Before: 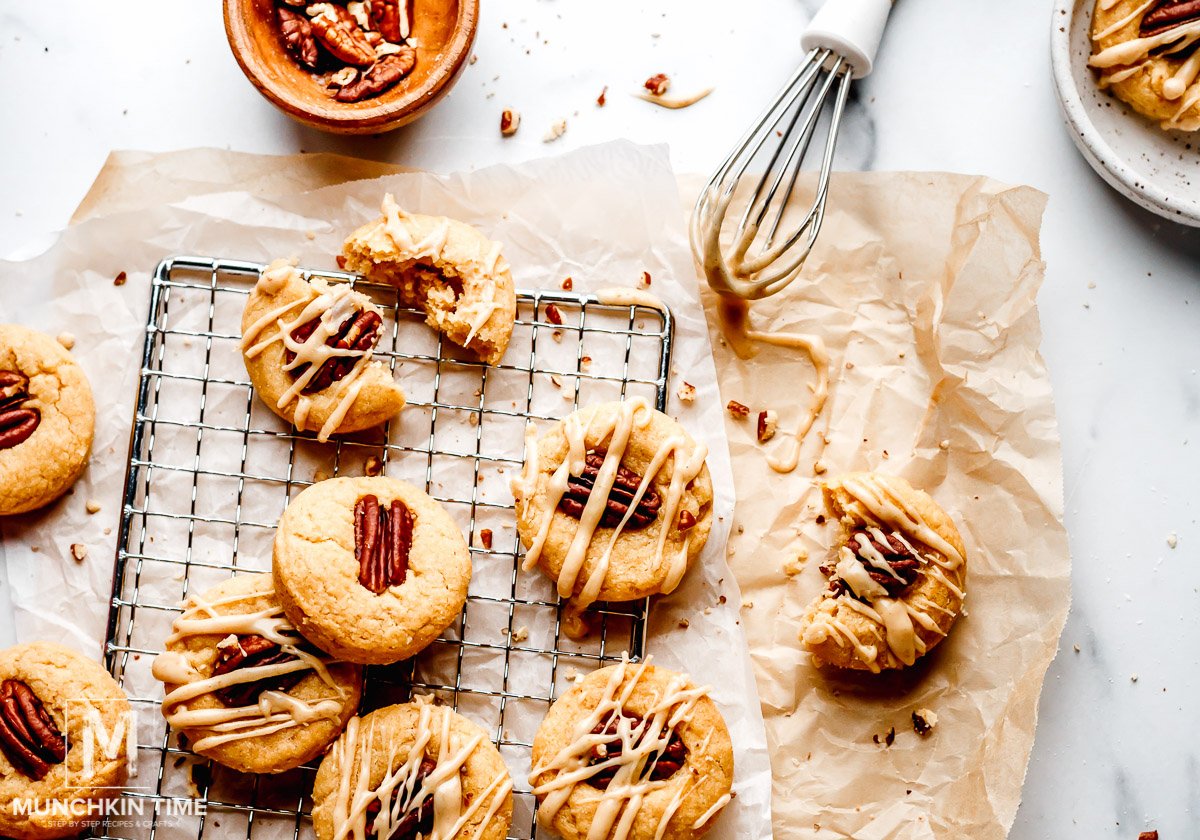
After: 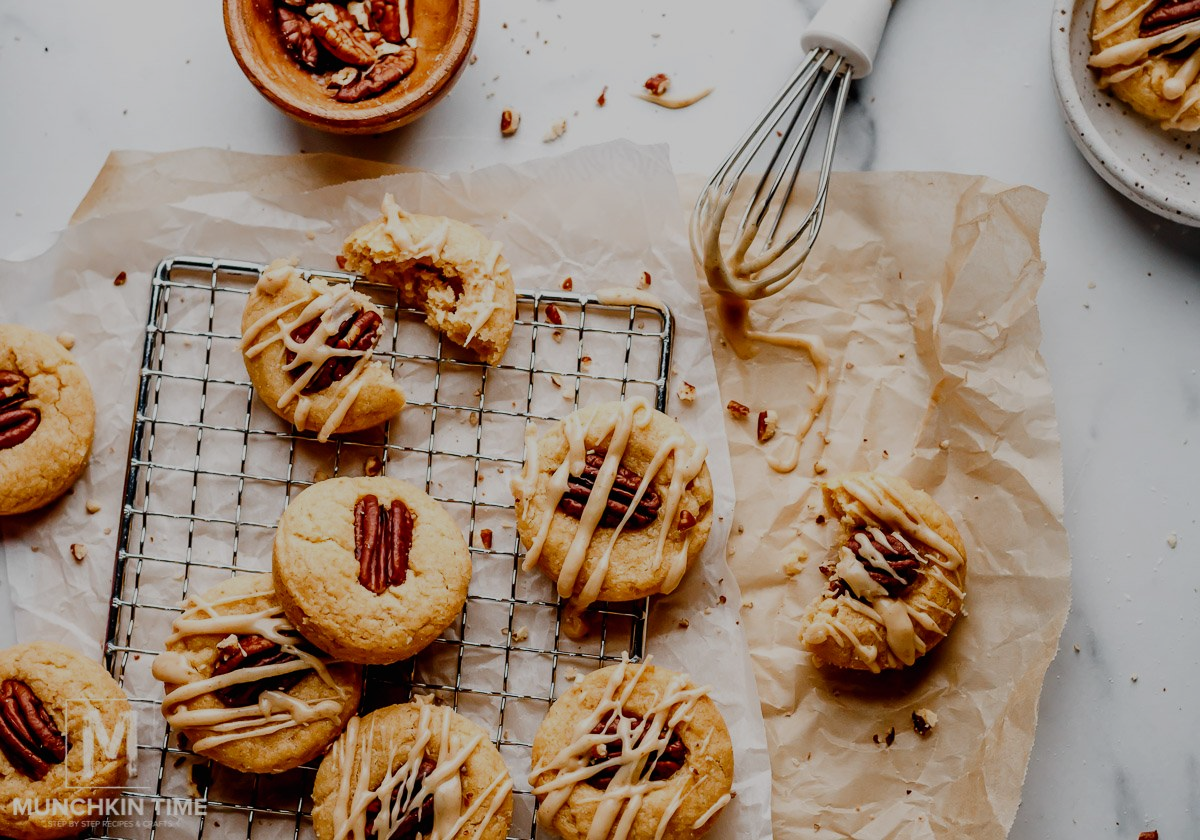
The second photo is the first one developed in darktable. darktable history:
exposure: exposure -0.927 EV, compensate exposure bias true, compensate highlight preservation false
